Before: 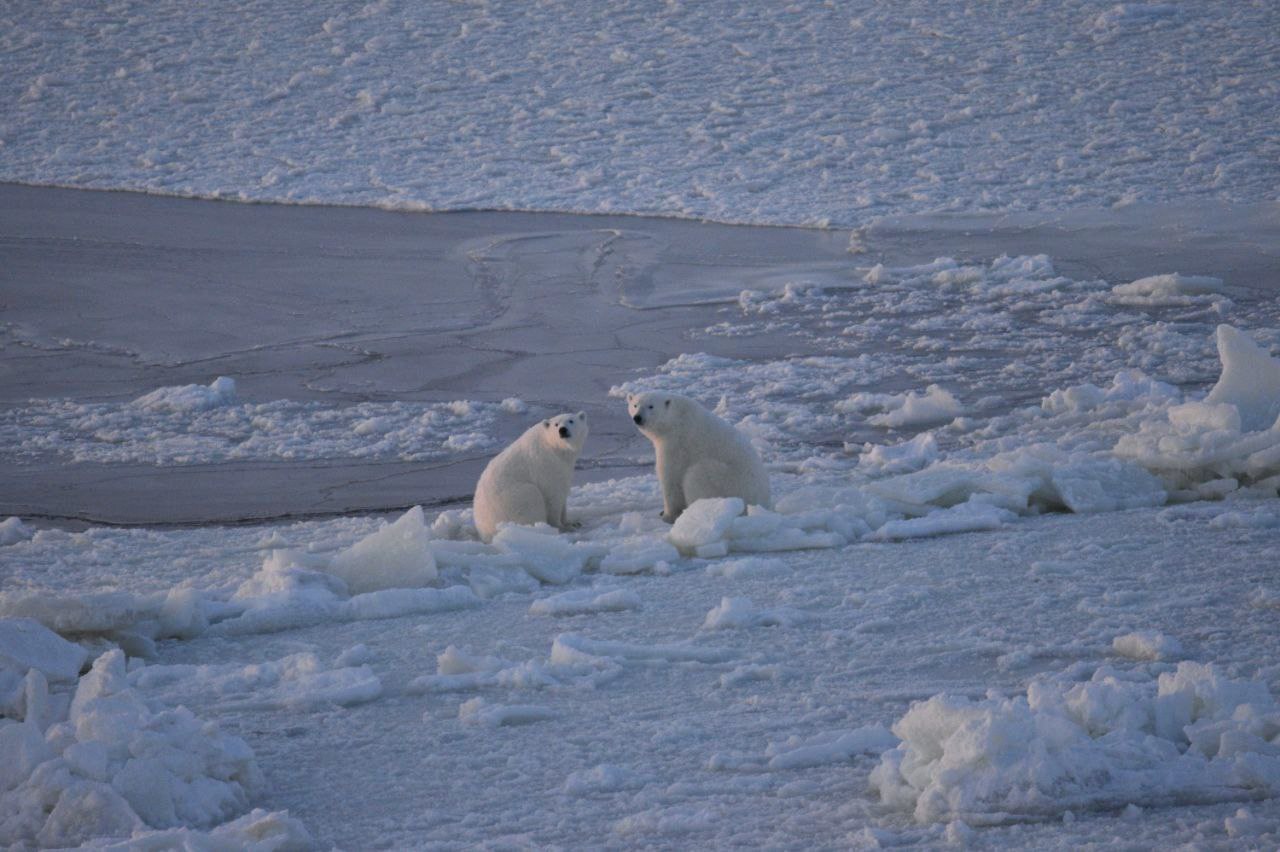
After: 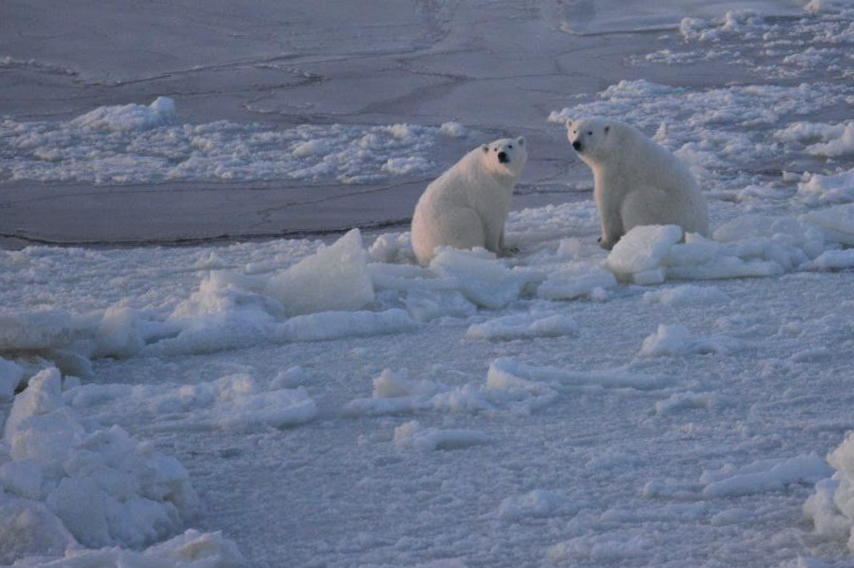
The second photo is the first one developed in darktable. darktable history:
crop and rotate: angle -0.82°, left 3.85%, top 31.828%, right 27.992%
shadows and highlights: shadows 22.7, highlights -48.71, soften with gaussian
